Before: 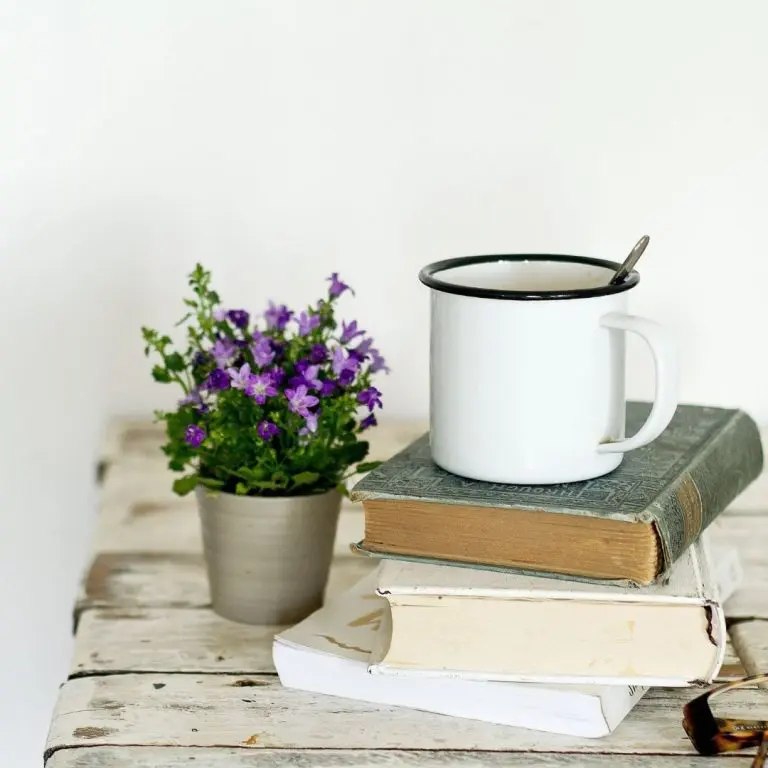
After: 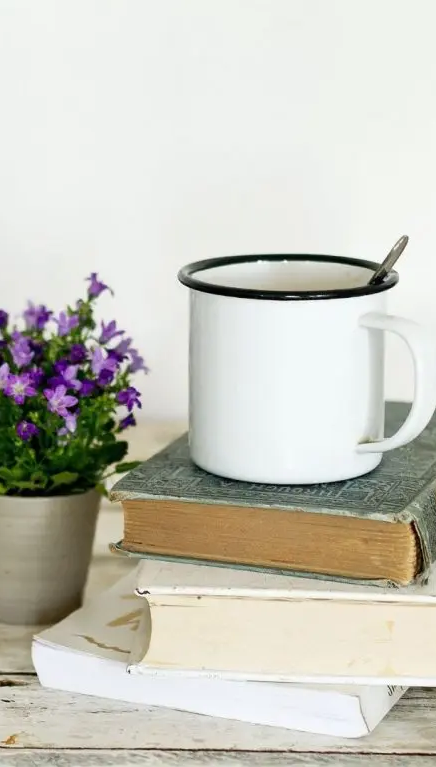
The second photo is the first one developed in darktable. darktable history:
crop: left 31.463%, top 0.022%, right 11.702%
